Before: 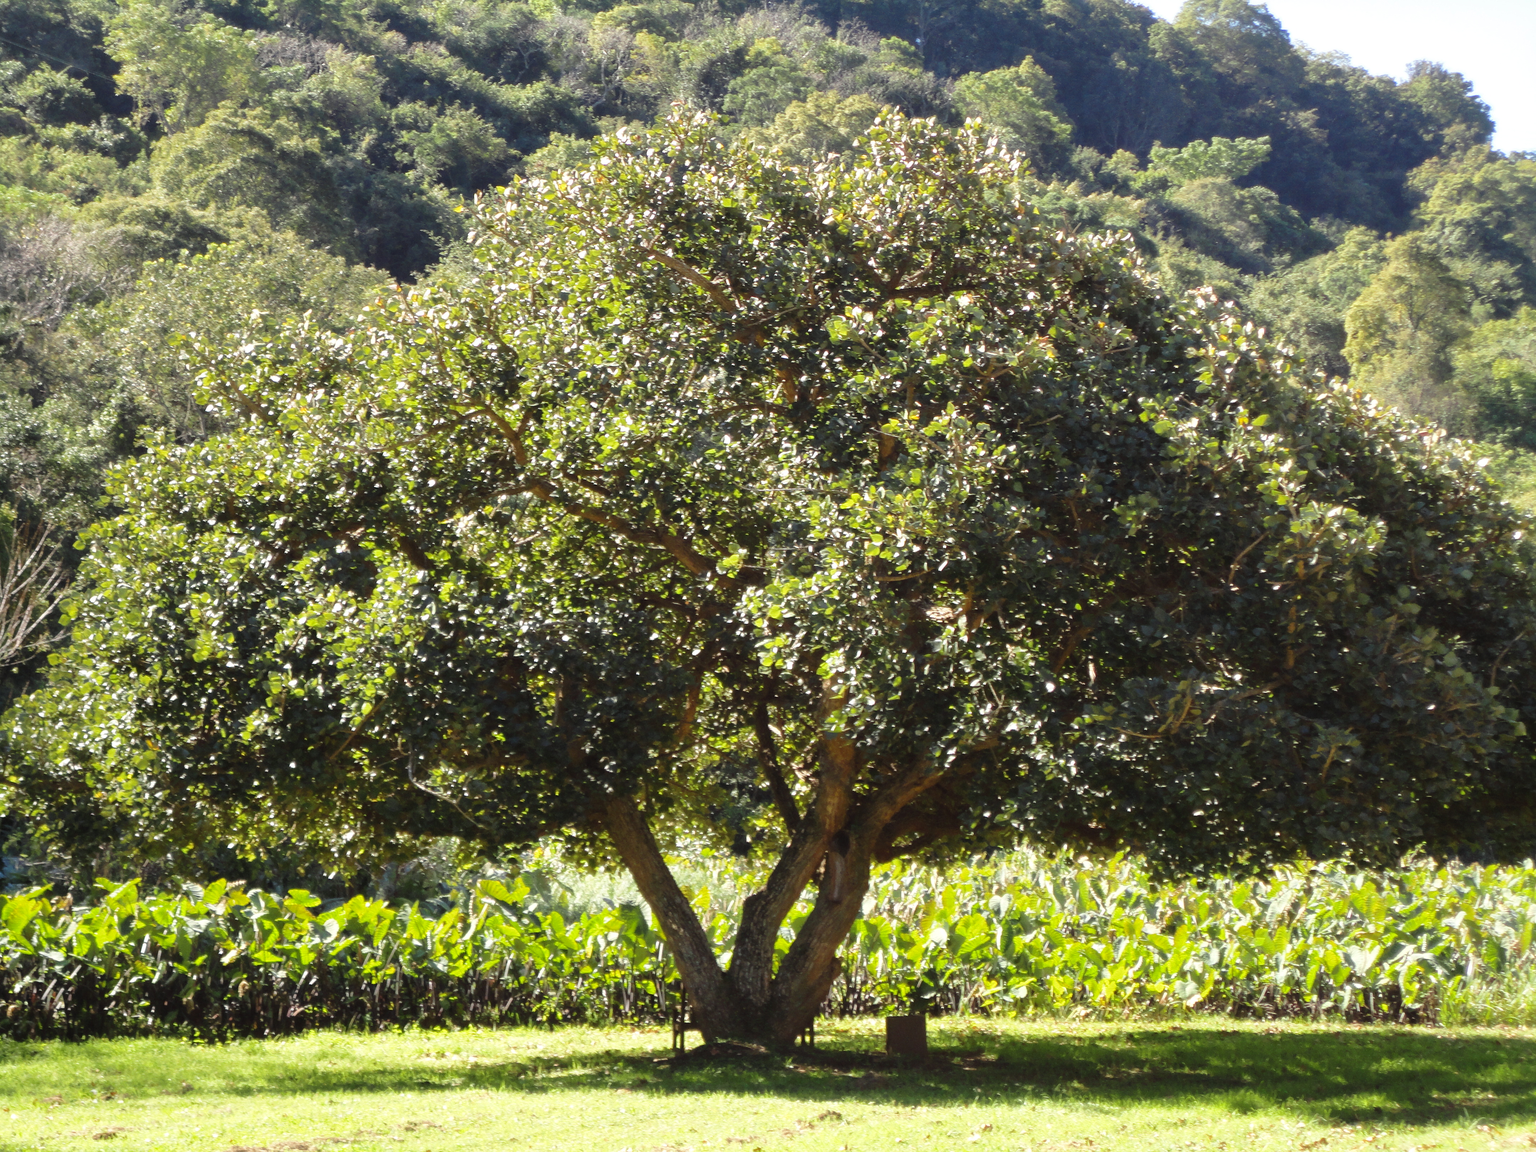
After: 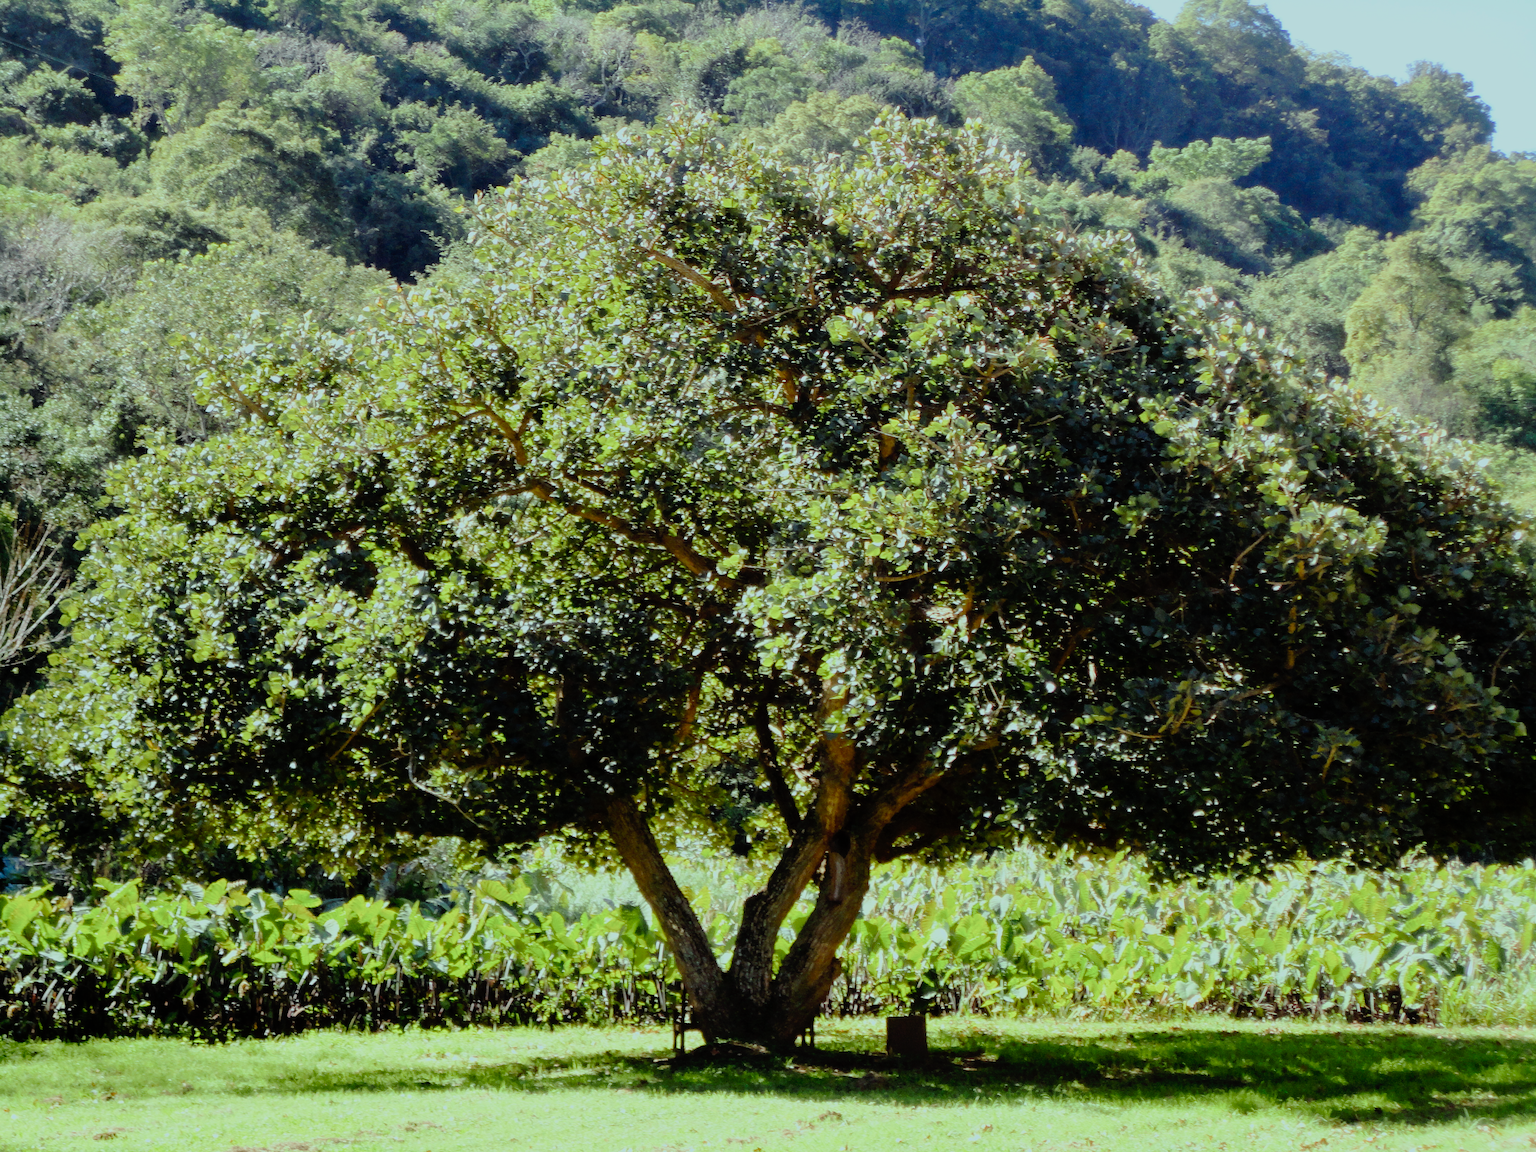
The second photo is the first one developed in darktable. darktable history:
tone curve: curves: ch0 [(0, 0) (0.003, 0.001) (0.011, 0.002) (0.025, 0.007) (0.044, 0.015) (0.069, 0.022) (0.1, 0.03) (0.136, 0.056) (0.177, 0.115) (0.224, 0.177) (0.277, 0.244) (0.335, 0.322) (0.399, 0.398) (0.468, 0.471) (0.543, 0.545) (0.623, 0.614) (0.709, 0.685) (0.801, 0.765) (0.898, 0.867) (1, 1)], preserve colors none
filmic rgb: black relative exposure -7.65 EV, white relative exposure 4.56 EV, hardness 3.61, color science v6 (2022)
color balance rgb: shadows lift › chroma 2.037%, shadows lift › hue 247.37°, highlights gain › luminance 15.208%, highlights gain › chroma 3.883%, highlights gain › hue 206.12°, perceptual saturation grading › global saturation 0.398%, perceptual saturation grading › highlights -19.939%, perceptual saturation grading › shadows 20.01%, global vibrance 20%
